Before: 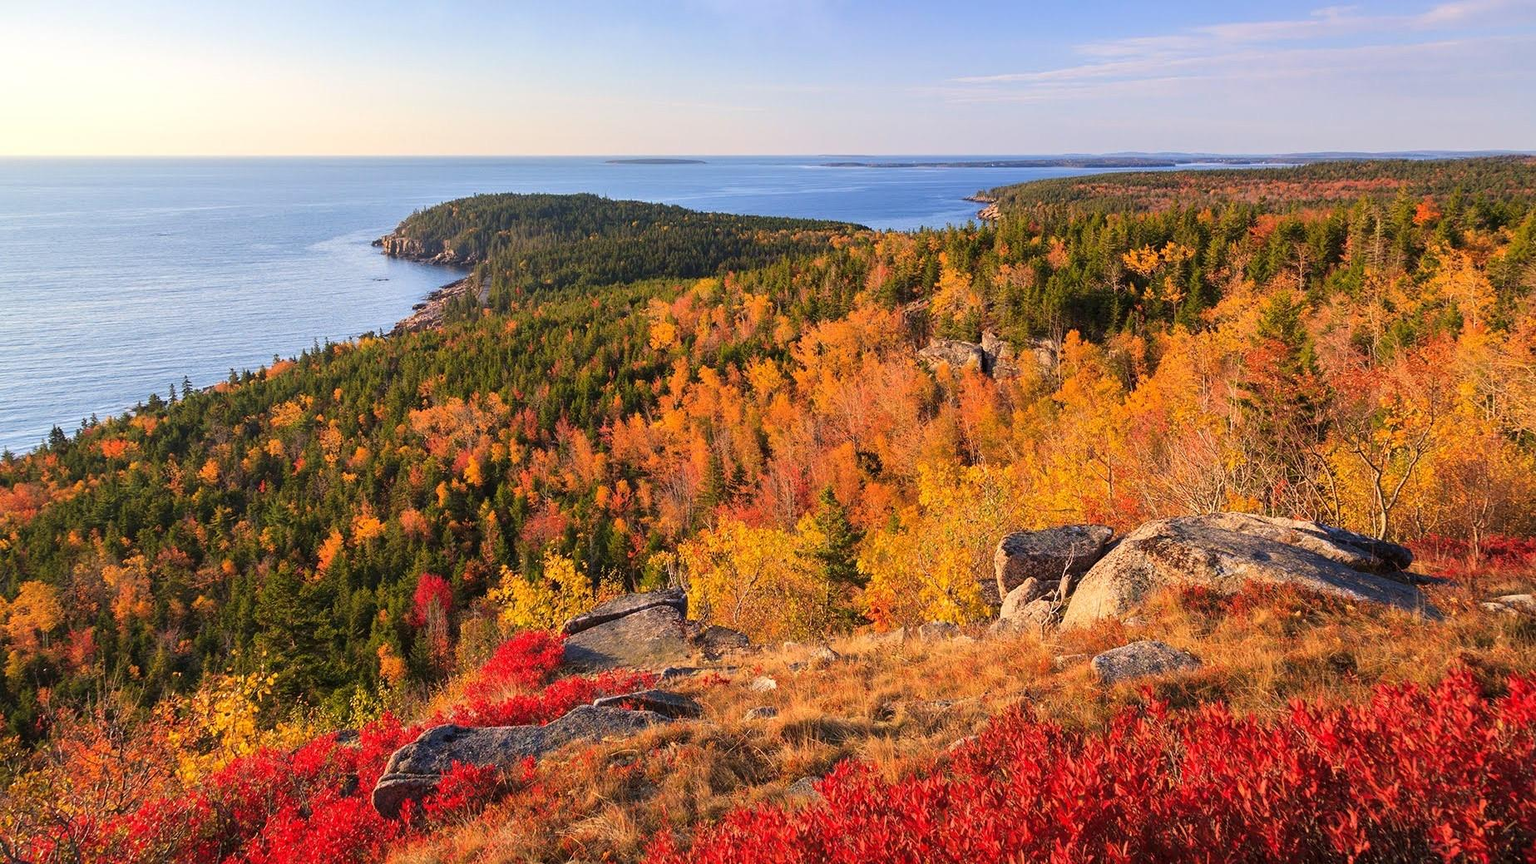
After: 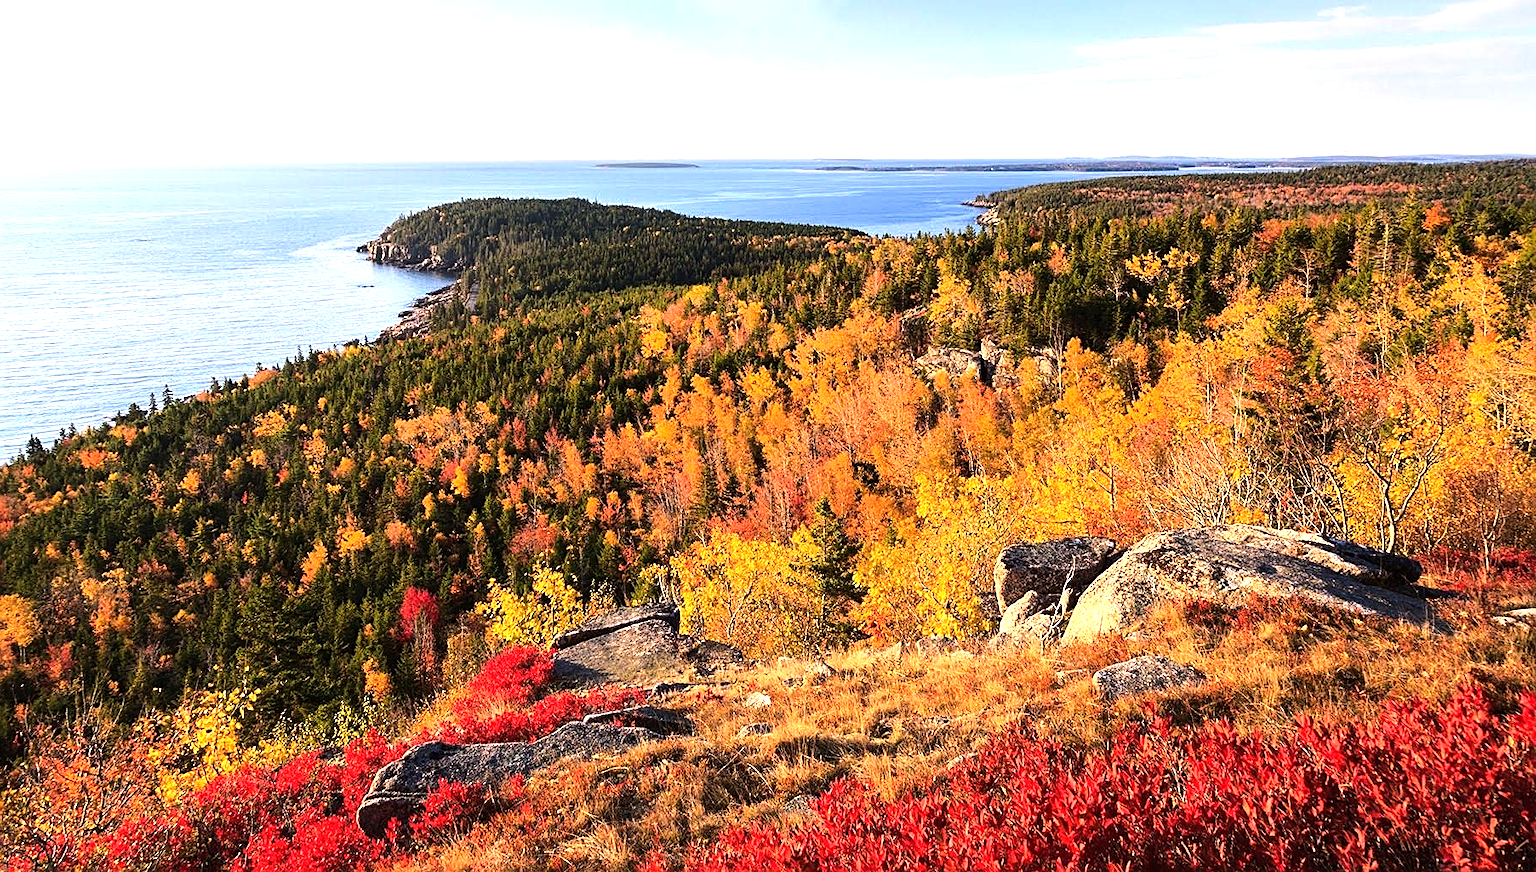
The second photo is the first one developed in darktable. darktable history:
crop and rotate: left 1.619%, right 0.622%, bottom 1.343%
sharpen: on, module defaults
tone equalizer: -8 EV -1.06 EV, -7 EV -1.05 EV, -6 EV -0.902 EV, -5 EV -0.611 EV, -3 EV 0.585 EV, -2 EV 0.862 EV, -1 EV 0.997 EV, +0 EV 1.06 EV, edges refinement/feathering 500, mask exposure compensation -1.57 EV, preserve details no
